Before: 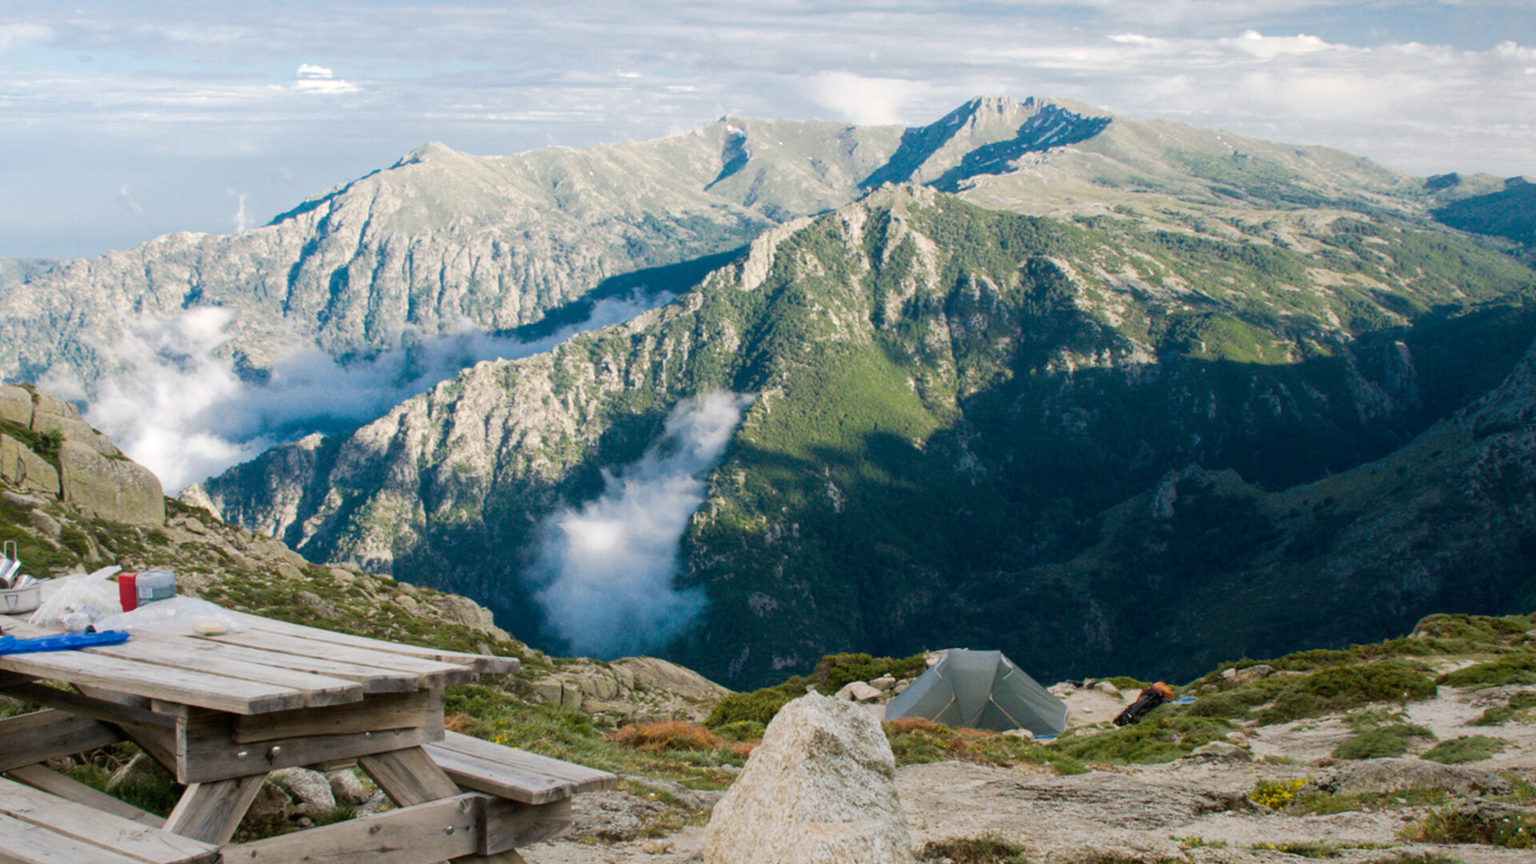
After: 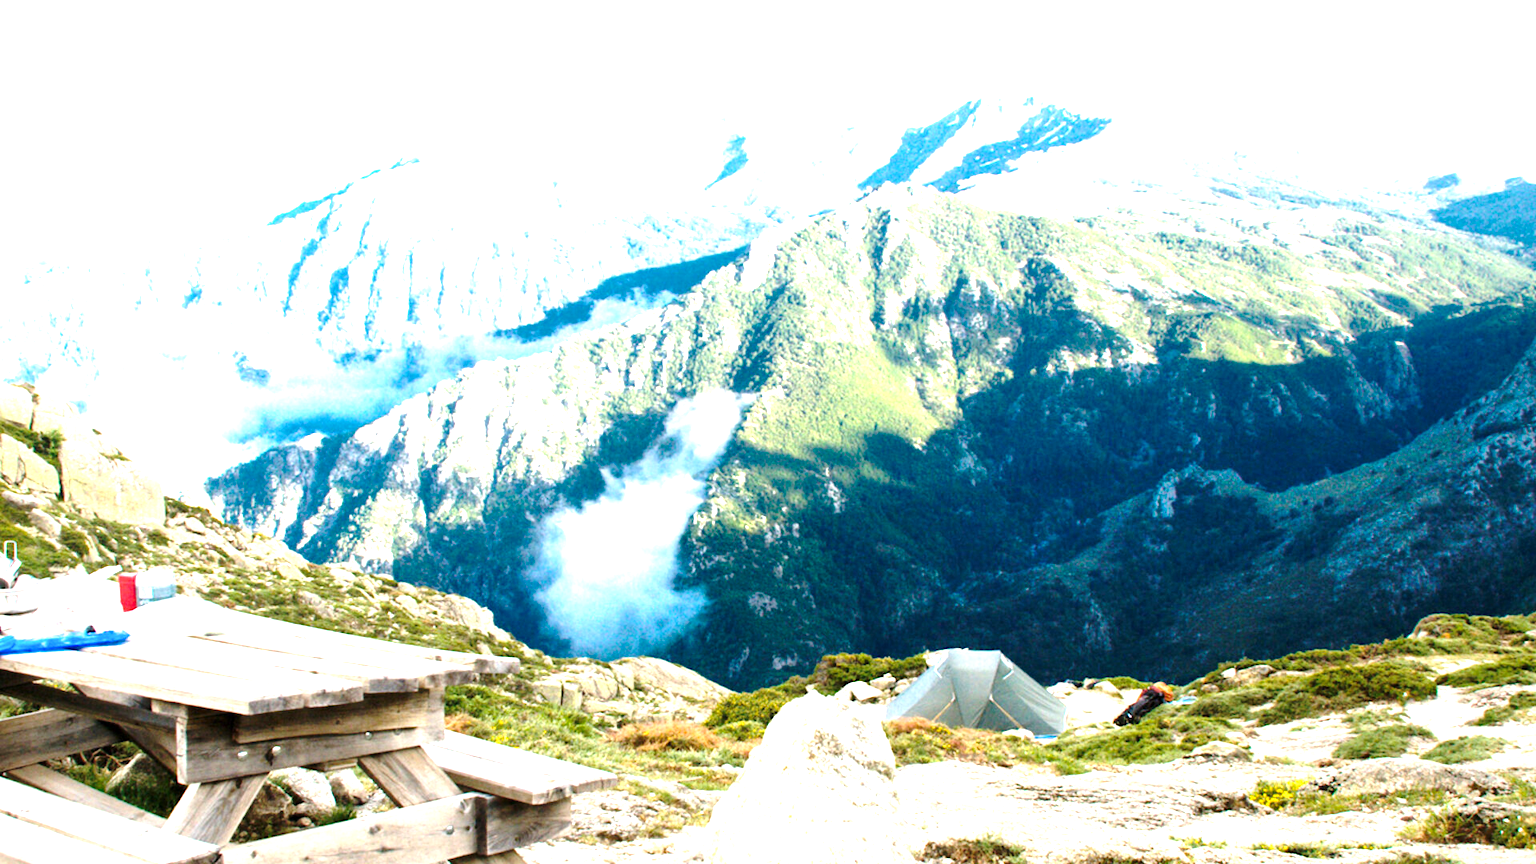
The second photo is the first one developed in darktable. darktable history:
exposure: black level correction 0.001, exposure 1.735 EV, compensate highlight preservation false
shadows and highlights: radius 110.86, shadows 51.09, white point adjustment 9.16, highlights -4.17, highlights color adjustment 32.2%, soften with gaussian
base curve: curves: ch0 [(0, 0) (0.073, 0.04) (0.157, 0.139) (0.492, 0.492) (0.758, 0.758) (1, 1)], preserve colors none
